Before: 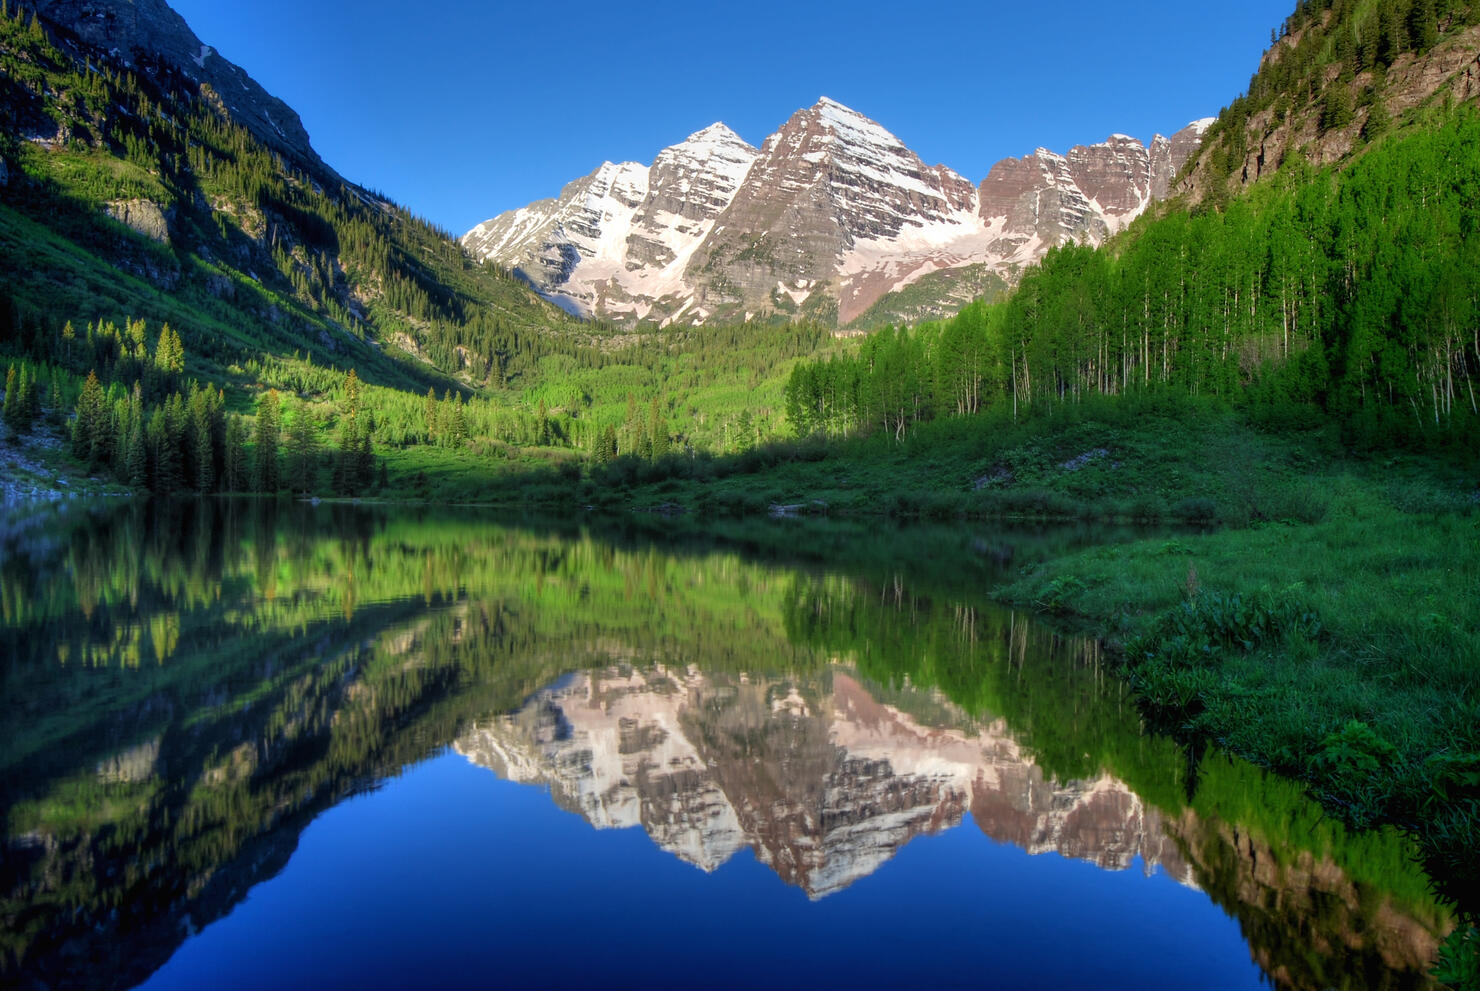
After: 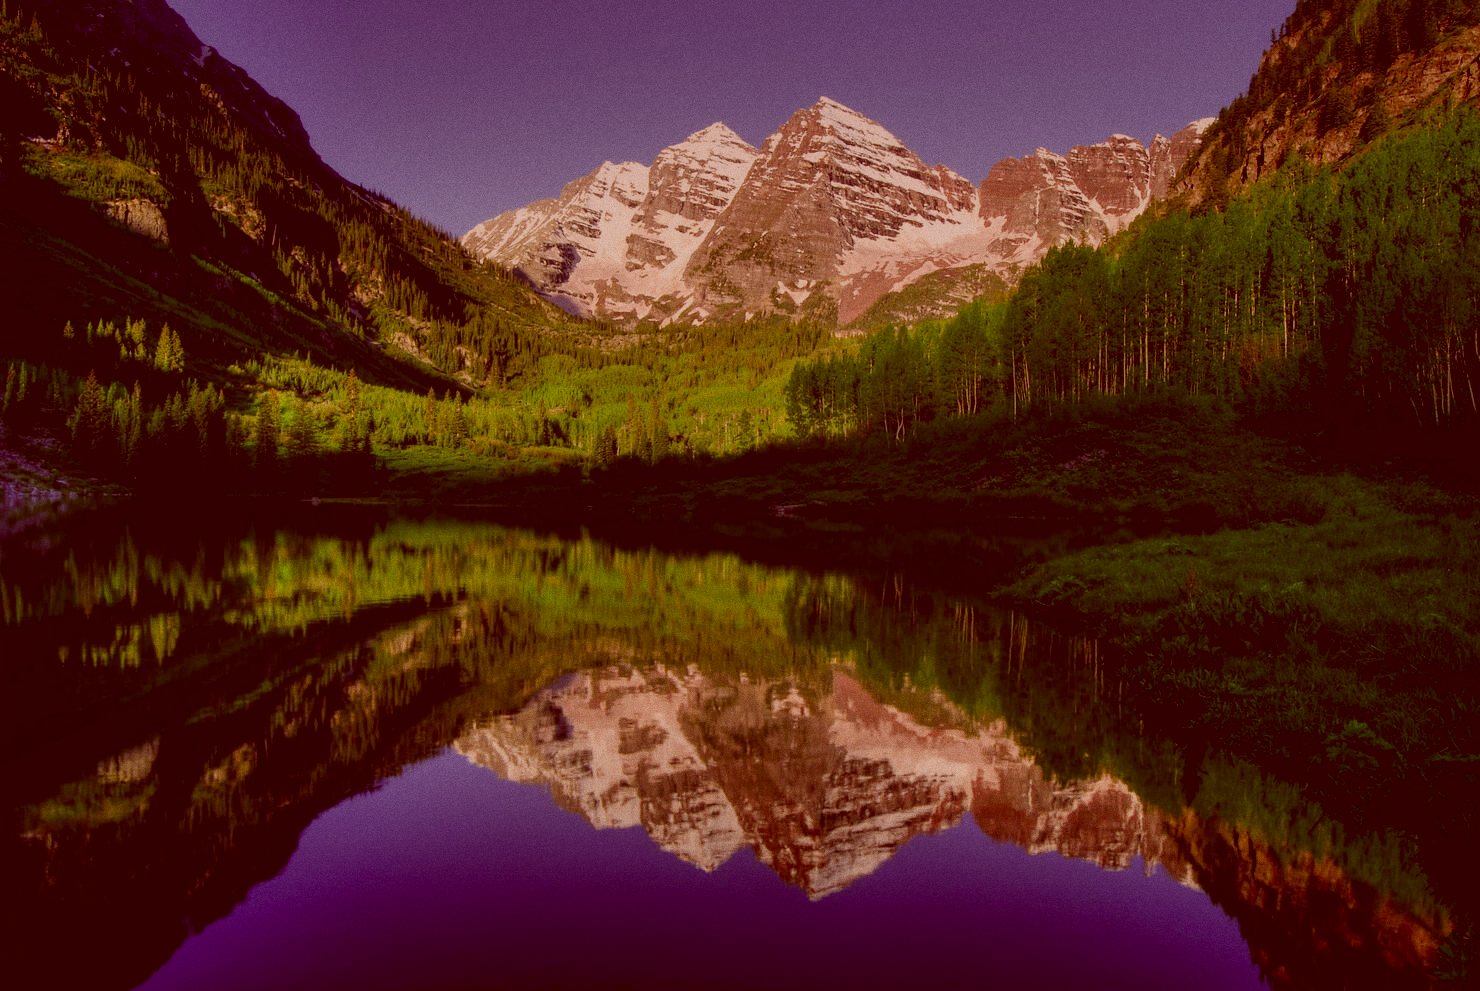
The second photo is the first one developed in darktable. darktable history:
grain: coarseness 0.47 ISO
contrast brightness saturation: brightness -0.25, saturation 0.2
color correction: highlights a* 9.03, highlights b* 8.71, shadows a* 40, shadows b* 40, saturation 0.8
filmic rgb: black relative exposure -7.15 EV, white relative exposure 5.36 EV, hardness 3.02
